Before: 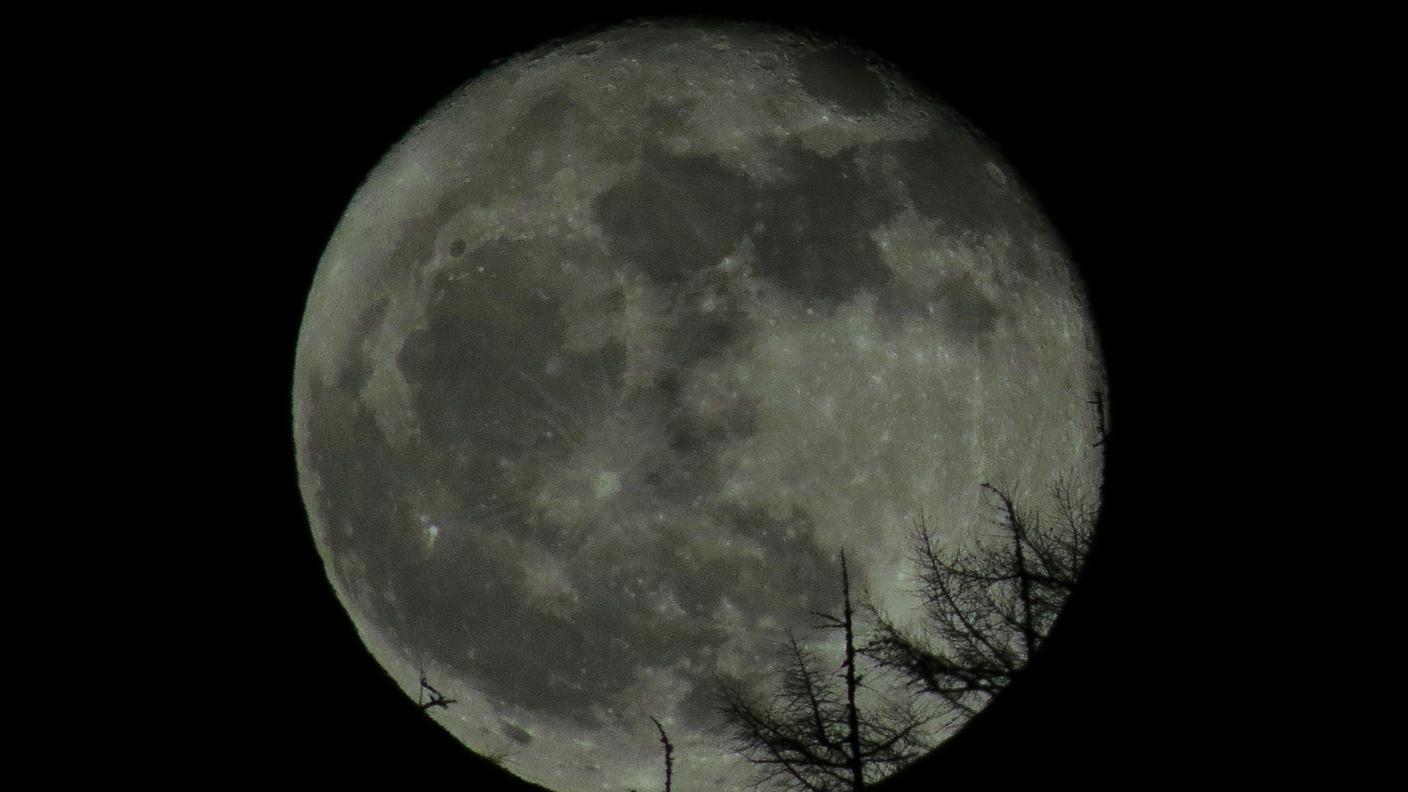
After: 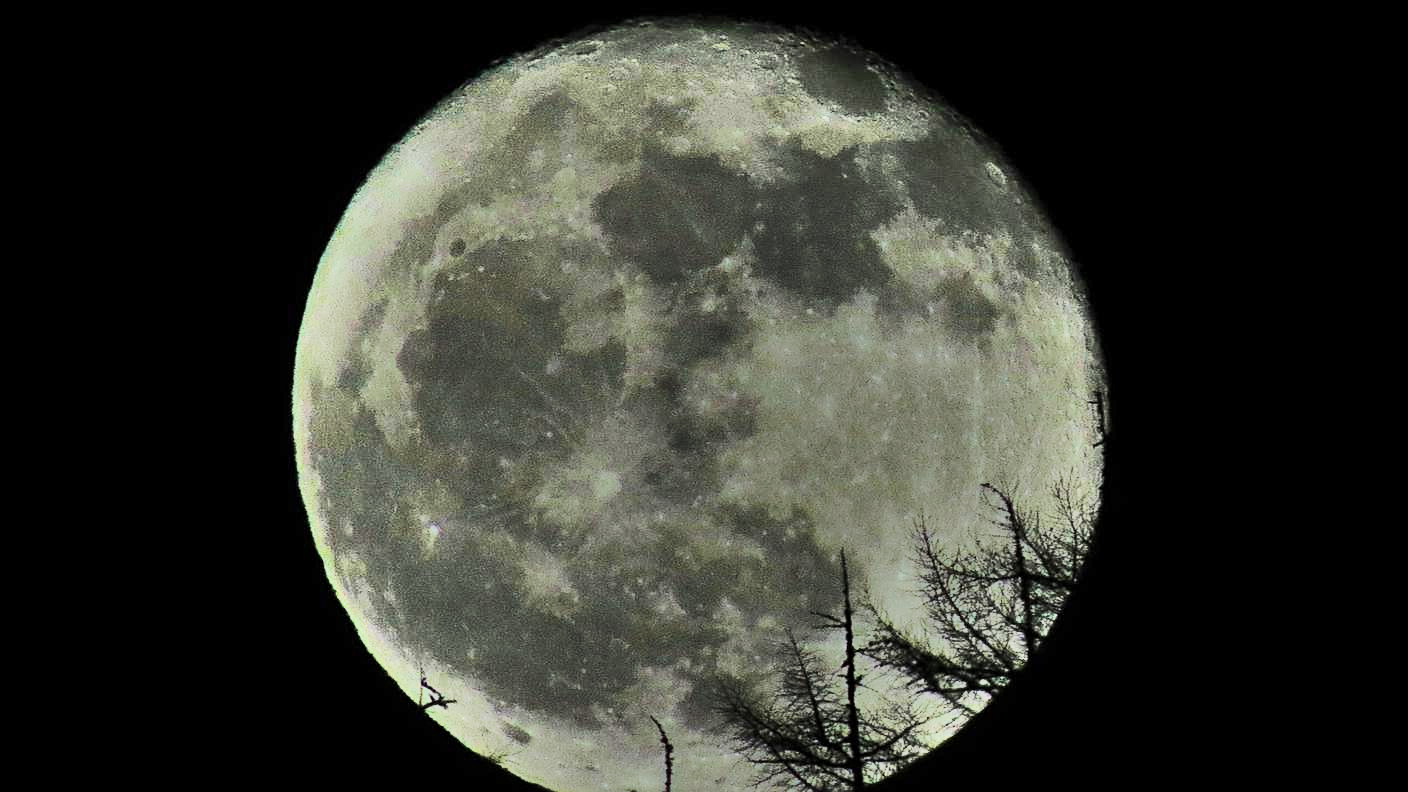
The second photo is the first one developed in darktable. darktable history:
tone curve: curves: ch0 [(0, 0) (0.23, 0.189) (0.486, 0.52) (0.822, 0.825) (0.994, 0.955)]; ch1 [(0, 0) (0.226, 0.261) (0.379, 0.442) (0.469, 0.468) (0.495, 0.498) (0.514, 0.509) (0.561, 0.603) (0.59, 0.656) (1, 1)]; ch2 [(0, 0) (0.269, 0.299) (0.459, 0.43) (0.498, 0.5) (0.523, 0.52) (0.586, 0.569) (0.635, 0.617) (0.659, 0.681) (0.718, 0.764) (1, 1)], preserve colors none
sharpen: radius 2.146, amount 0.382, threshold 0.16
shadows and highlights: shadows 75.79, highlights -23.99, soften with gaussian
